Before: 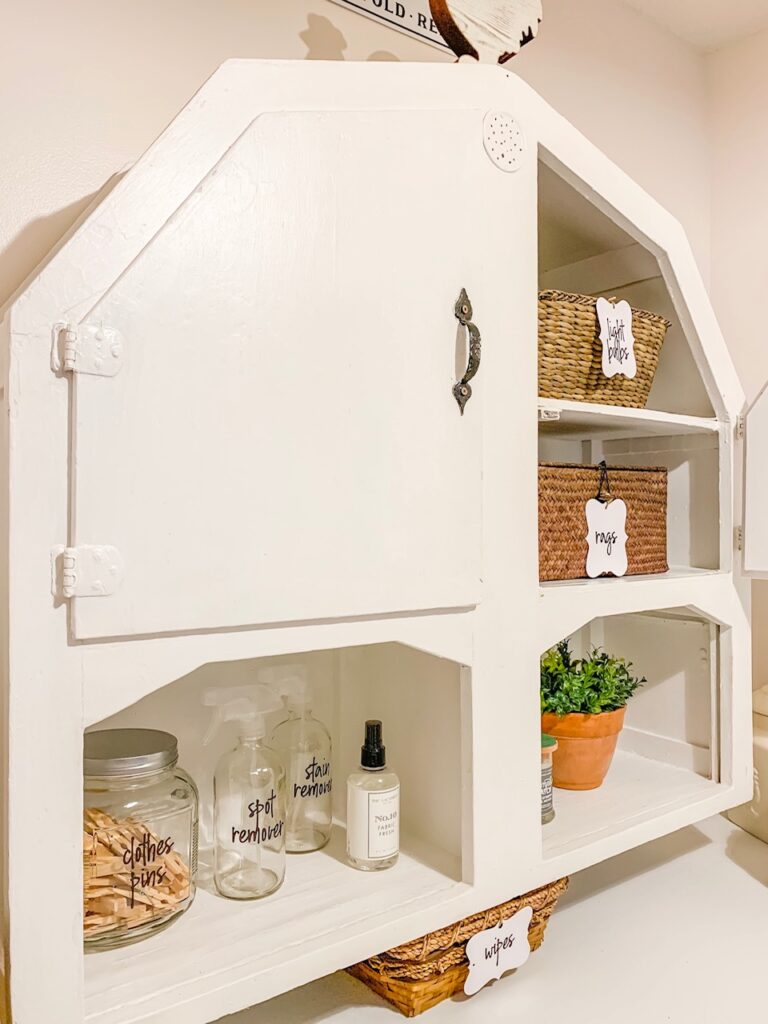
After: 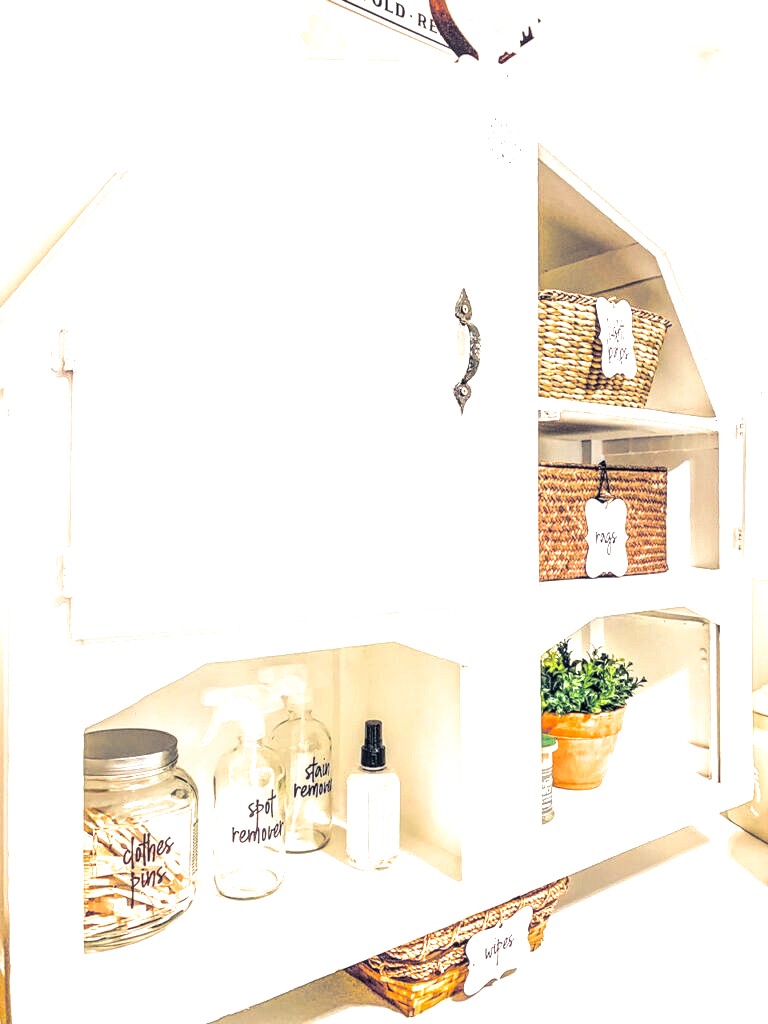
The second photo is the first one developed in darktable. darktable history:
exposure: black level correction 0, exposure 1.388 EV, compensate exposure bias true, compensate highlight preservation false
split-toning: shadows › hue 230.4°
local contrast: highlights 25%, detail 150%
